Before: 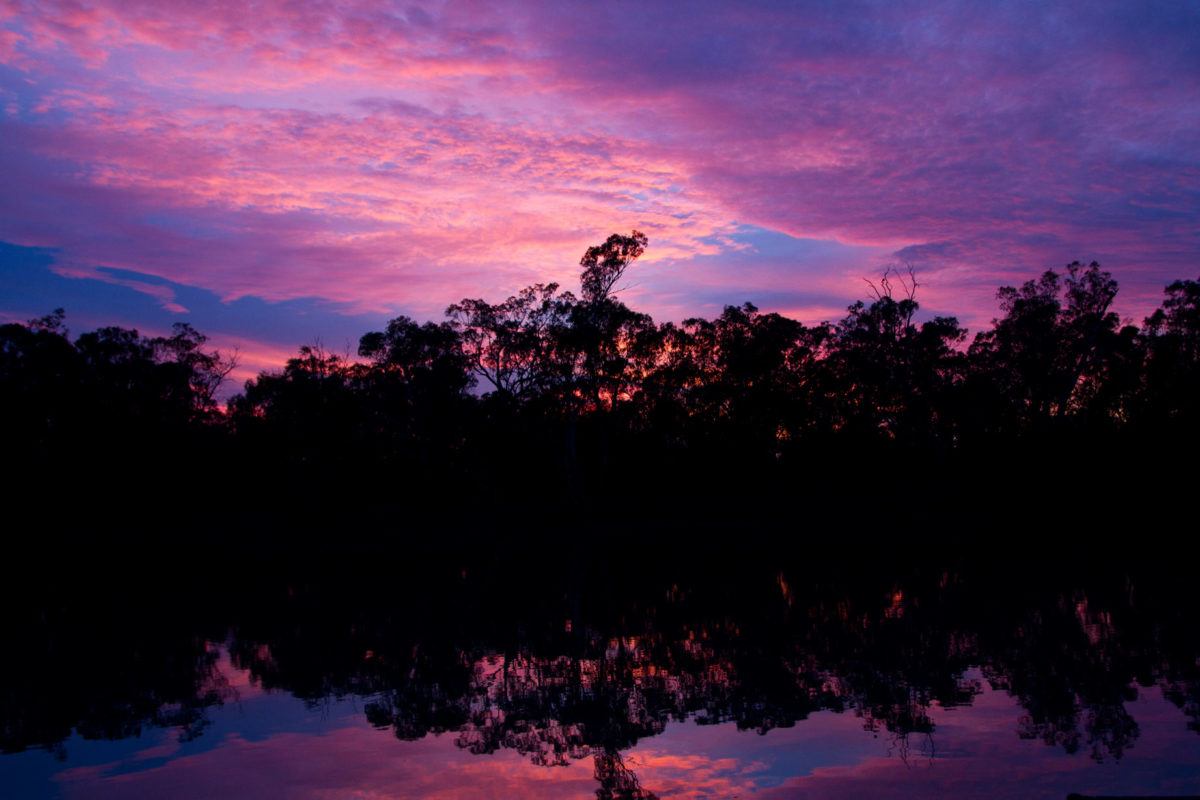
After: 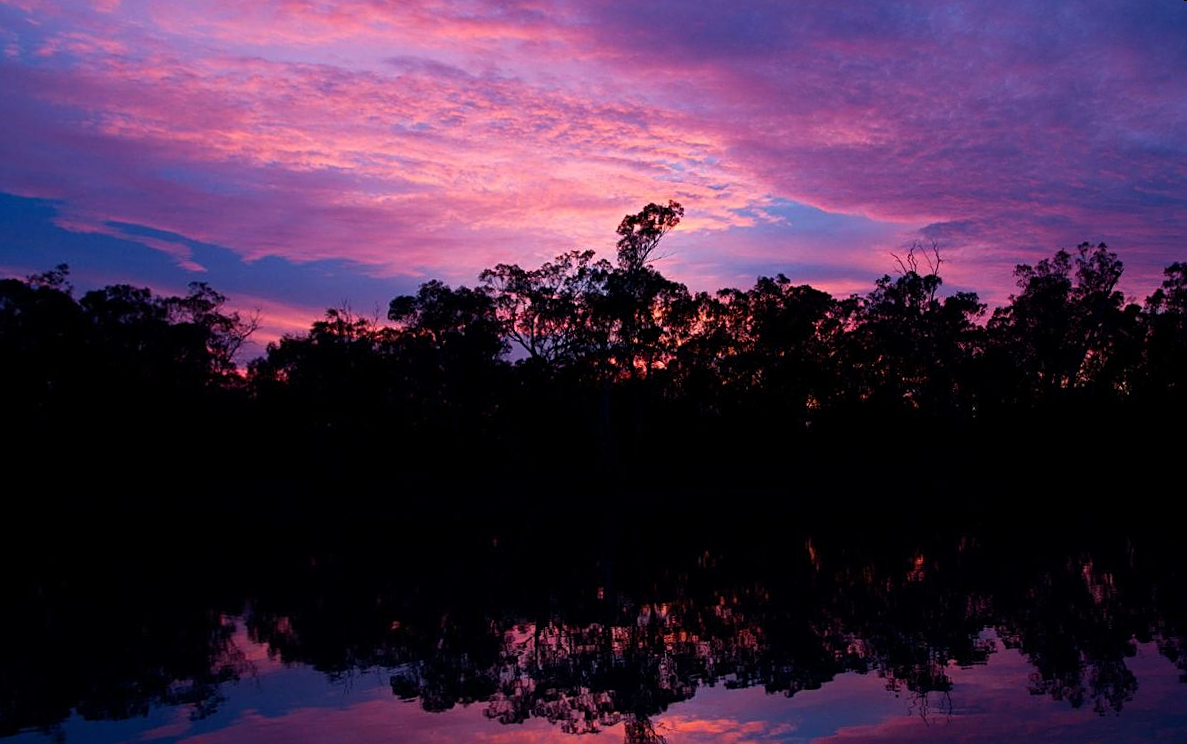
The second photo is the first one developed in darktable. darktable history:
rotate and perspective: rotation 0.679°, lens shift (horizontal) 0.136, crop left 0.009, crop right 0.991, crop top 0.078, crop bottom 0.95
sharpen: on, module defaults
